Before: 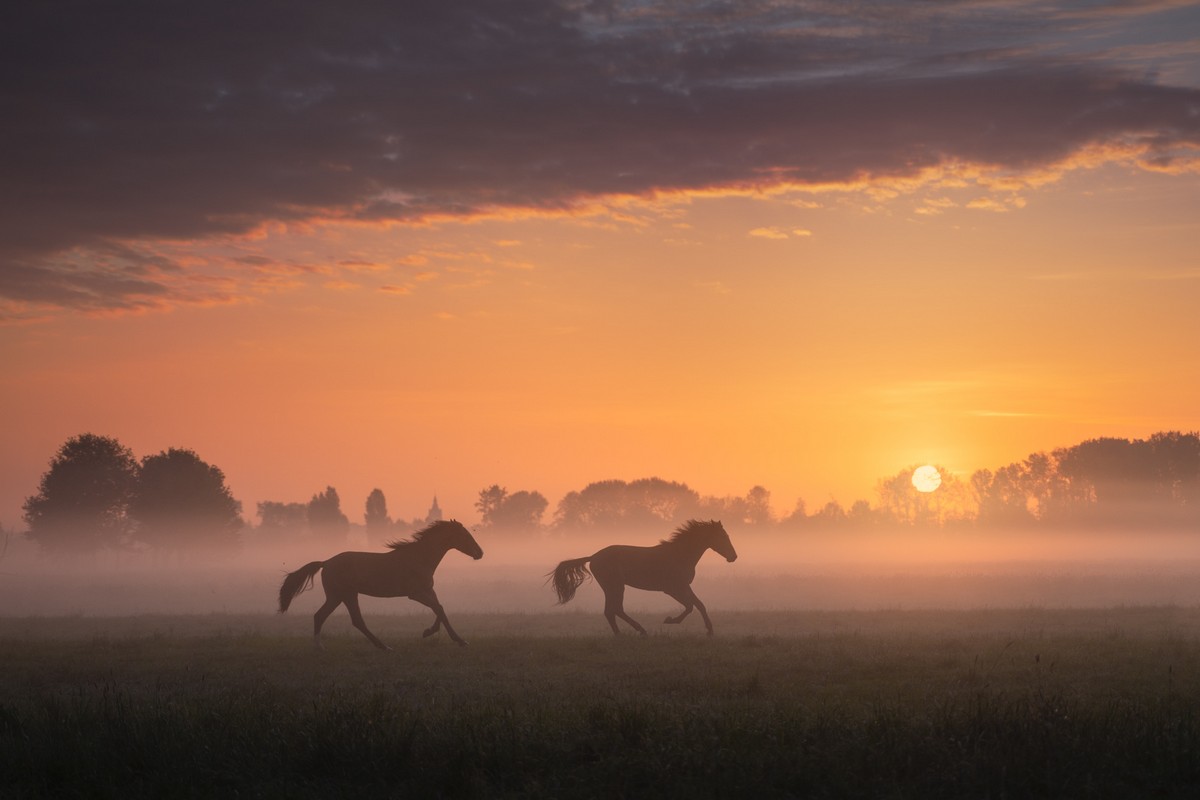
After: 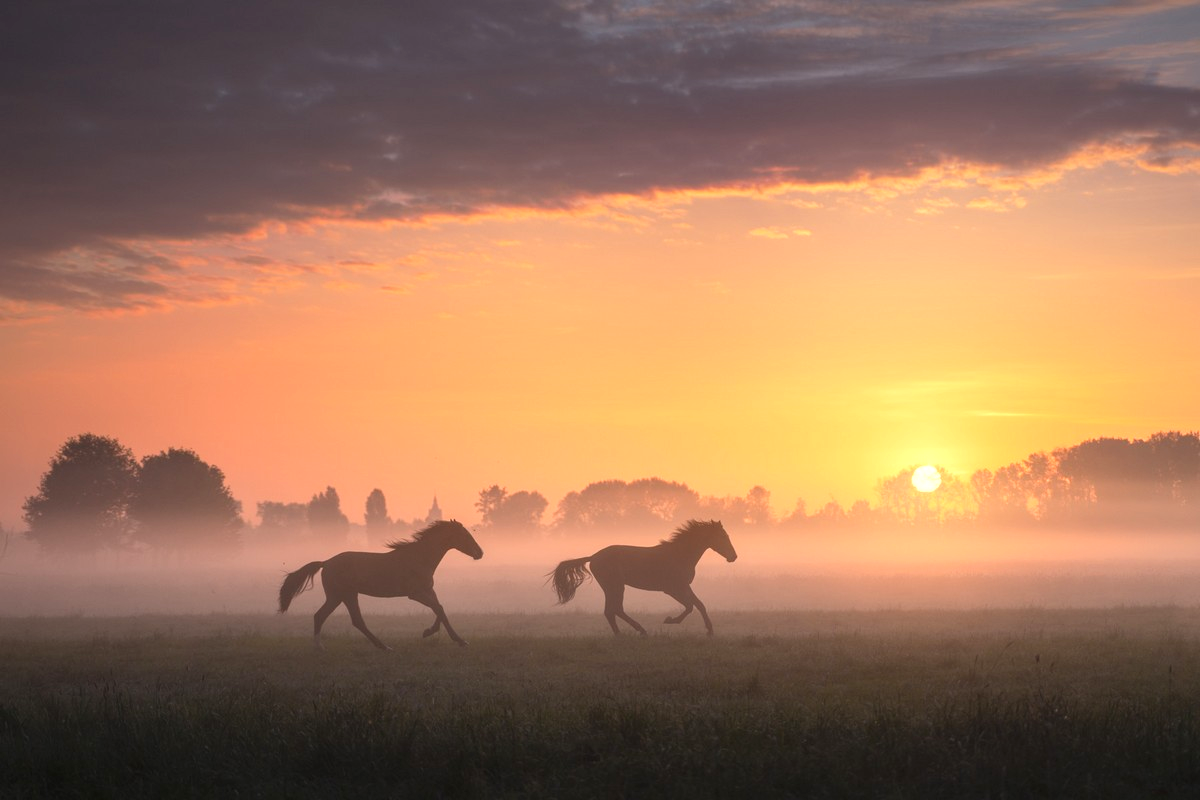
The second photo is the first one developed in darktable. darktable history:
exposure: exposure 0.636 EV, compensate highlight preservation false
tone equalizer: edges refinement/feathering 500, mask exposure compensation -1.57 EV, preserve details no
